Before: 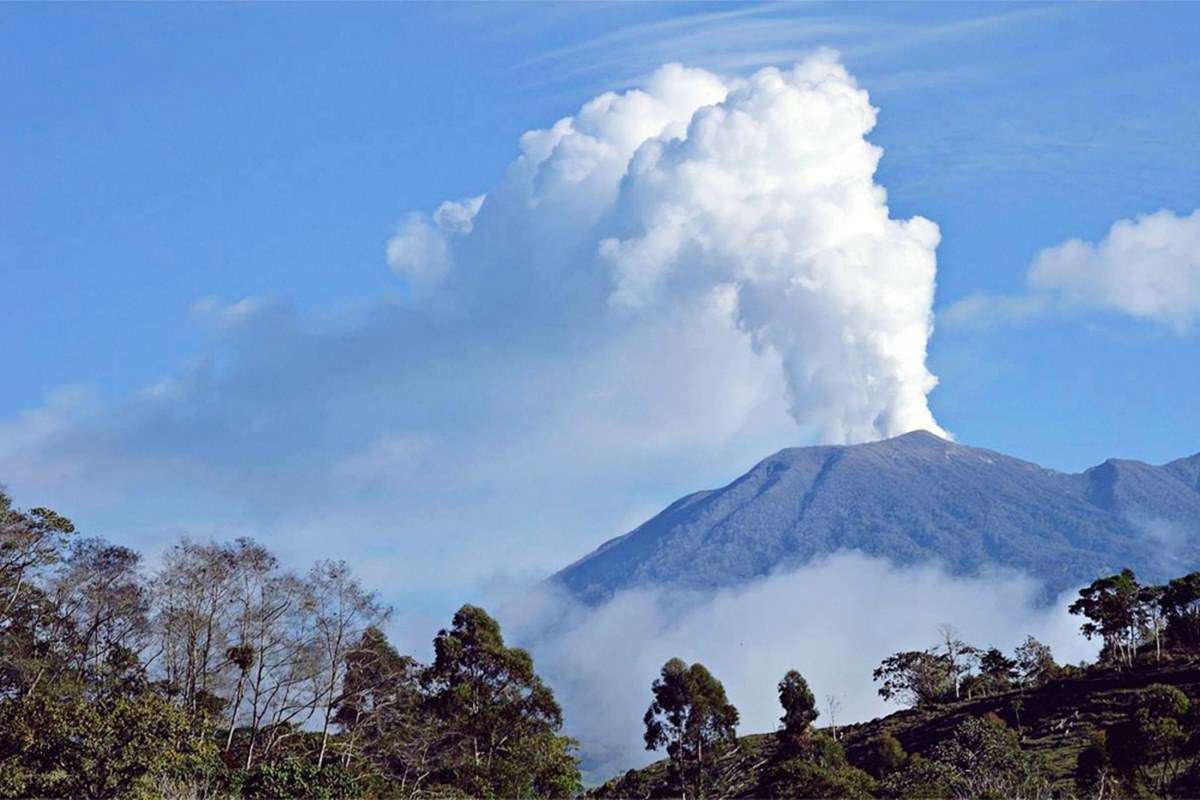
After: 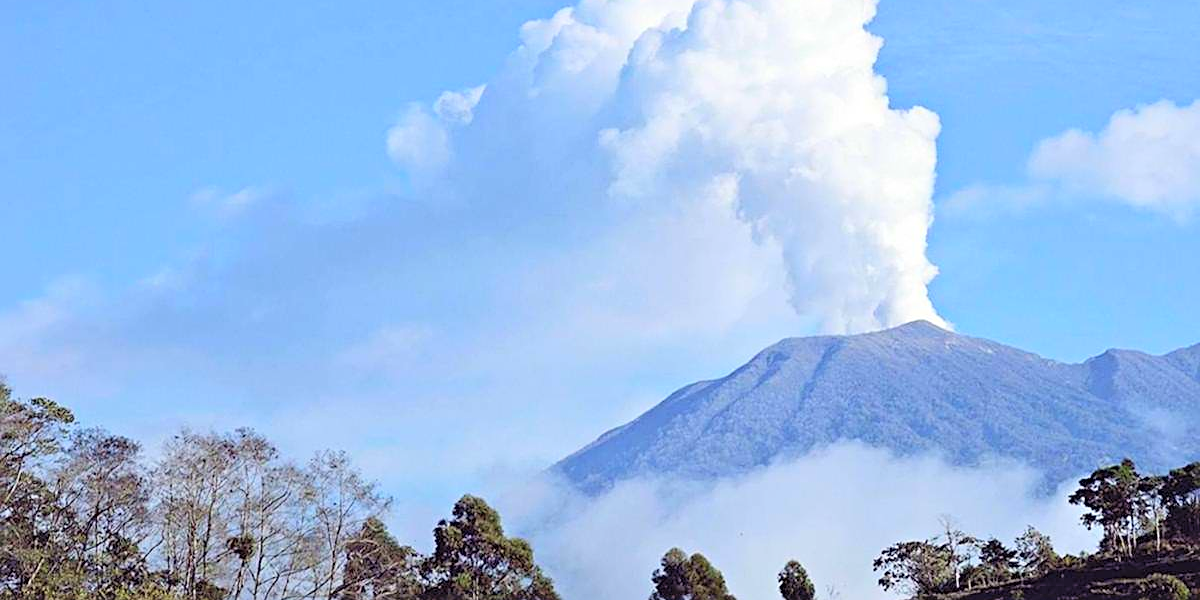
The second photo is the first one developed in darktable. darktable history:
sharpen: on, module defaults
contrast brightness saturation: contrast 0.1, brightness 0.3, saturation 0.14
crop: top 13.819%, bottom 11.169%
